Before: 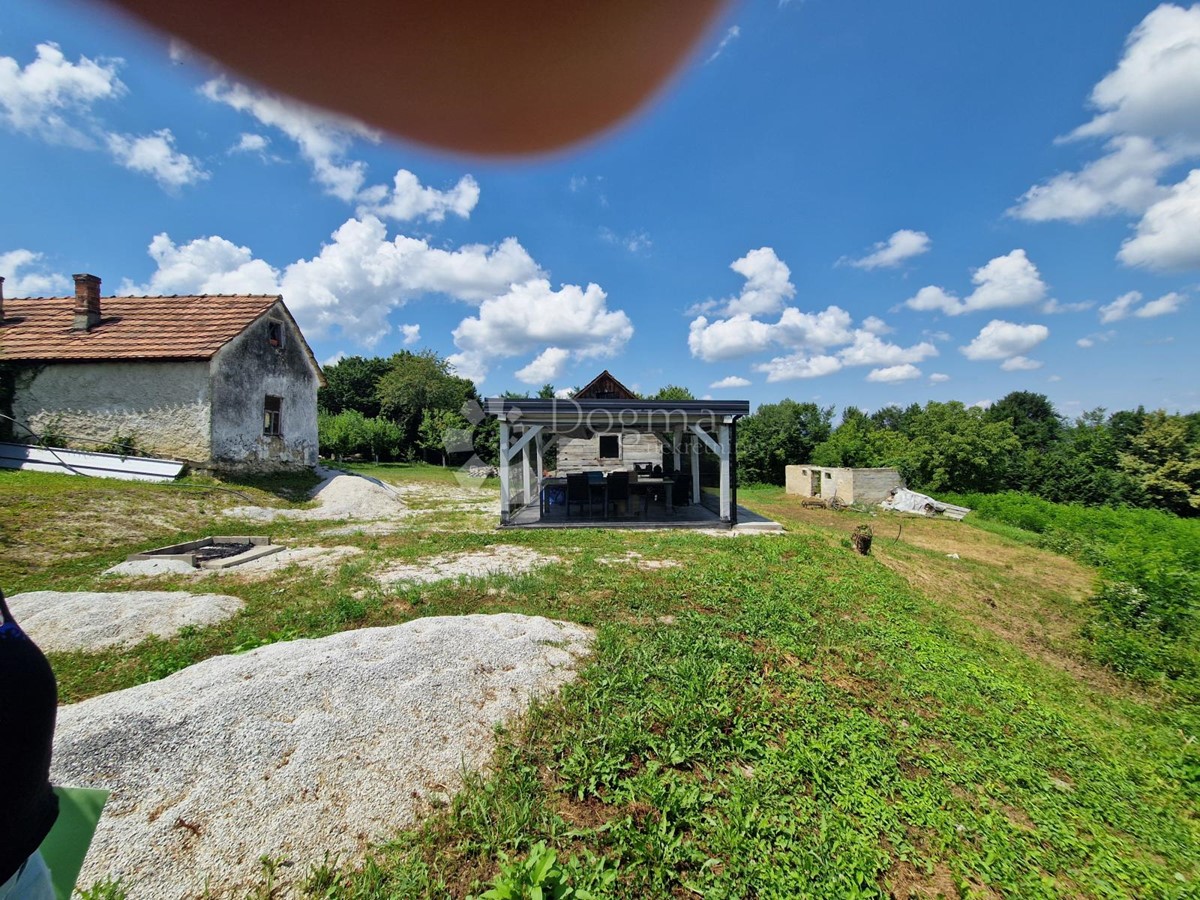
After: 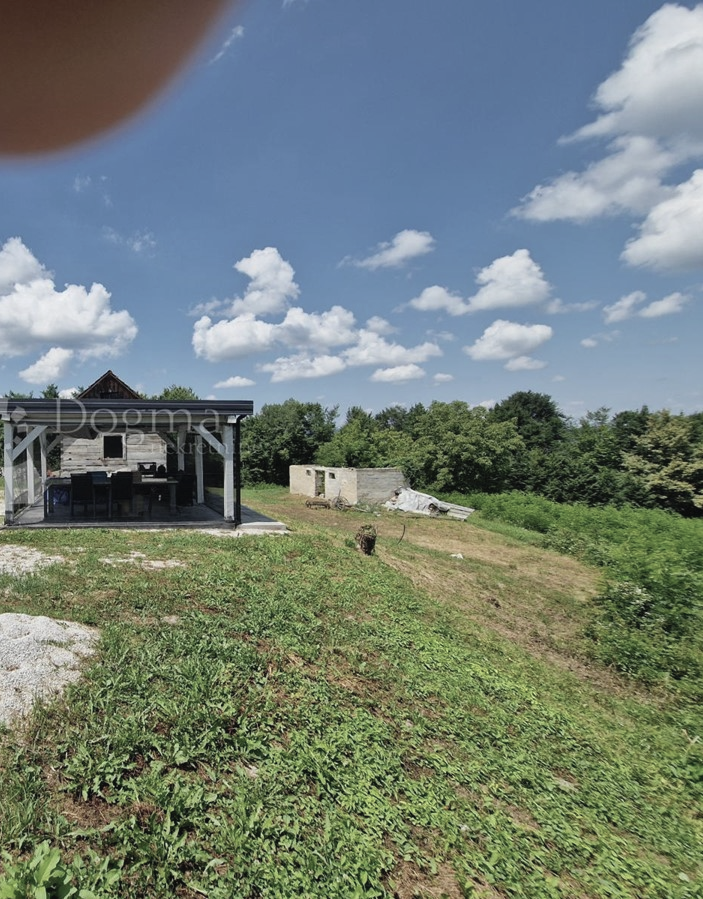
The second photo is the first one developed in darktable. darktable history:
contrast brightness saturation: contrast -0.05, saturation -0.41
crop: left 41.402%
